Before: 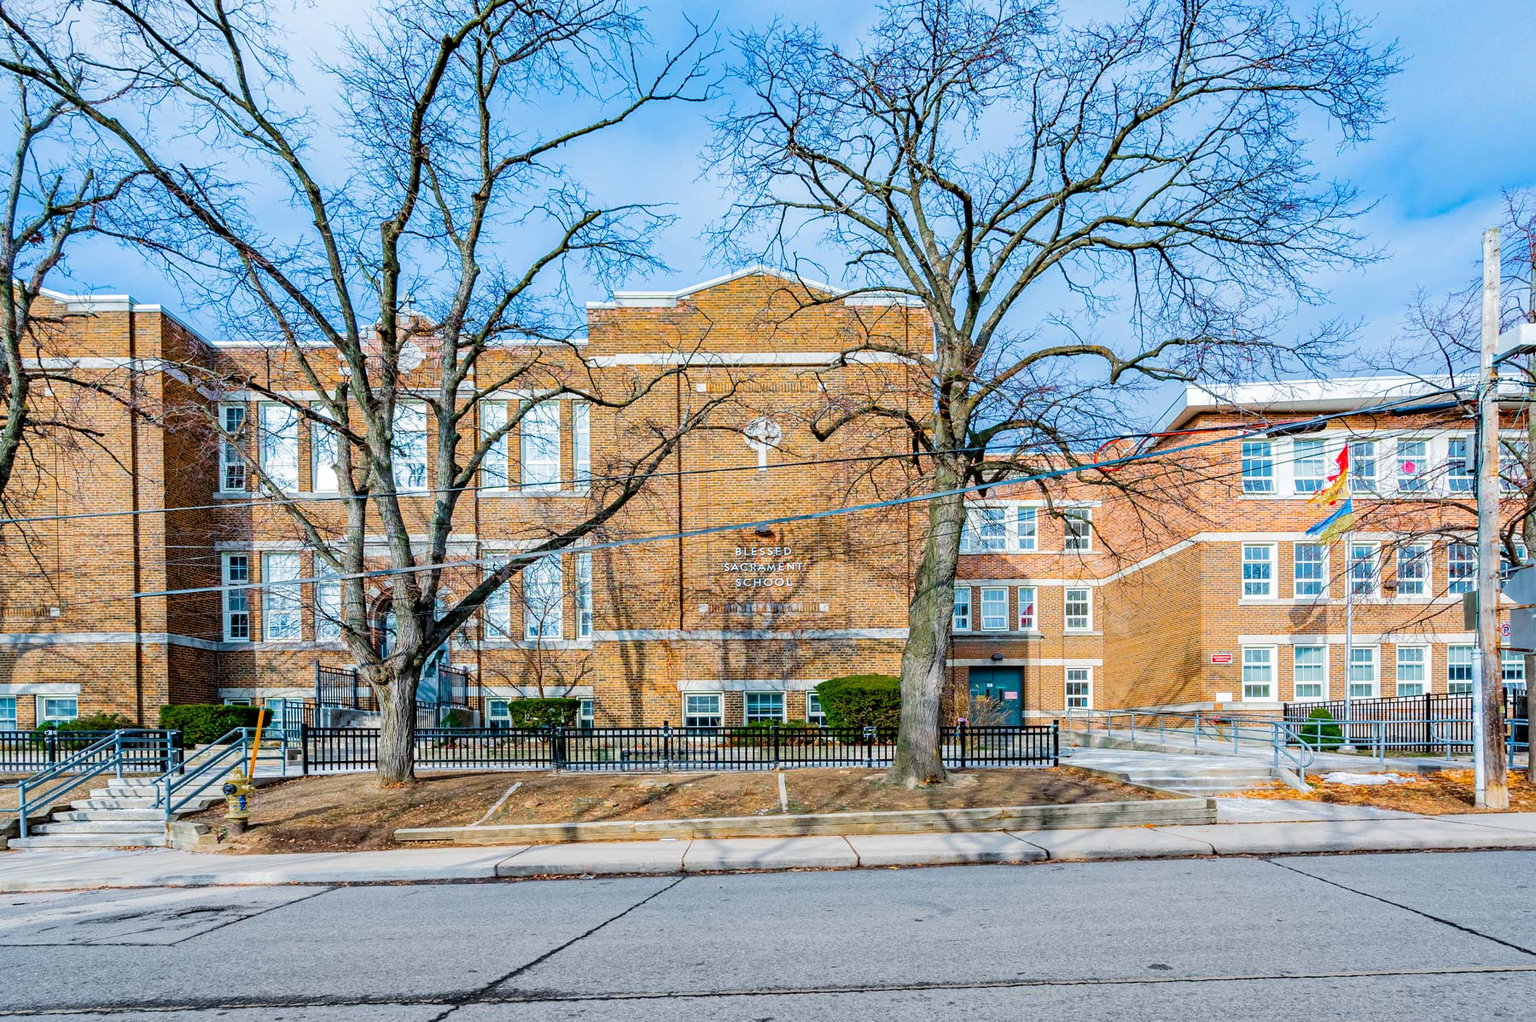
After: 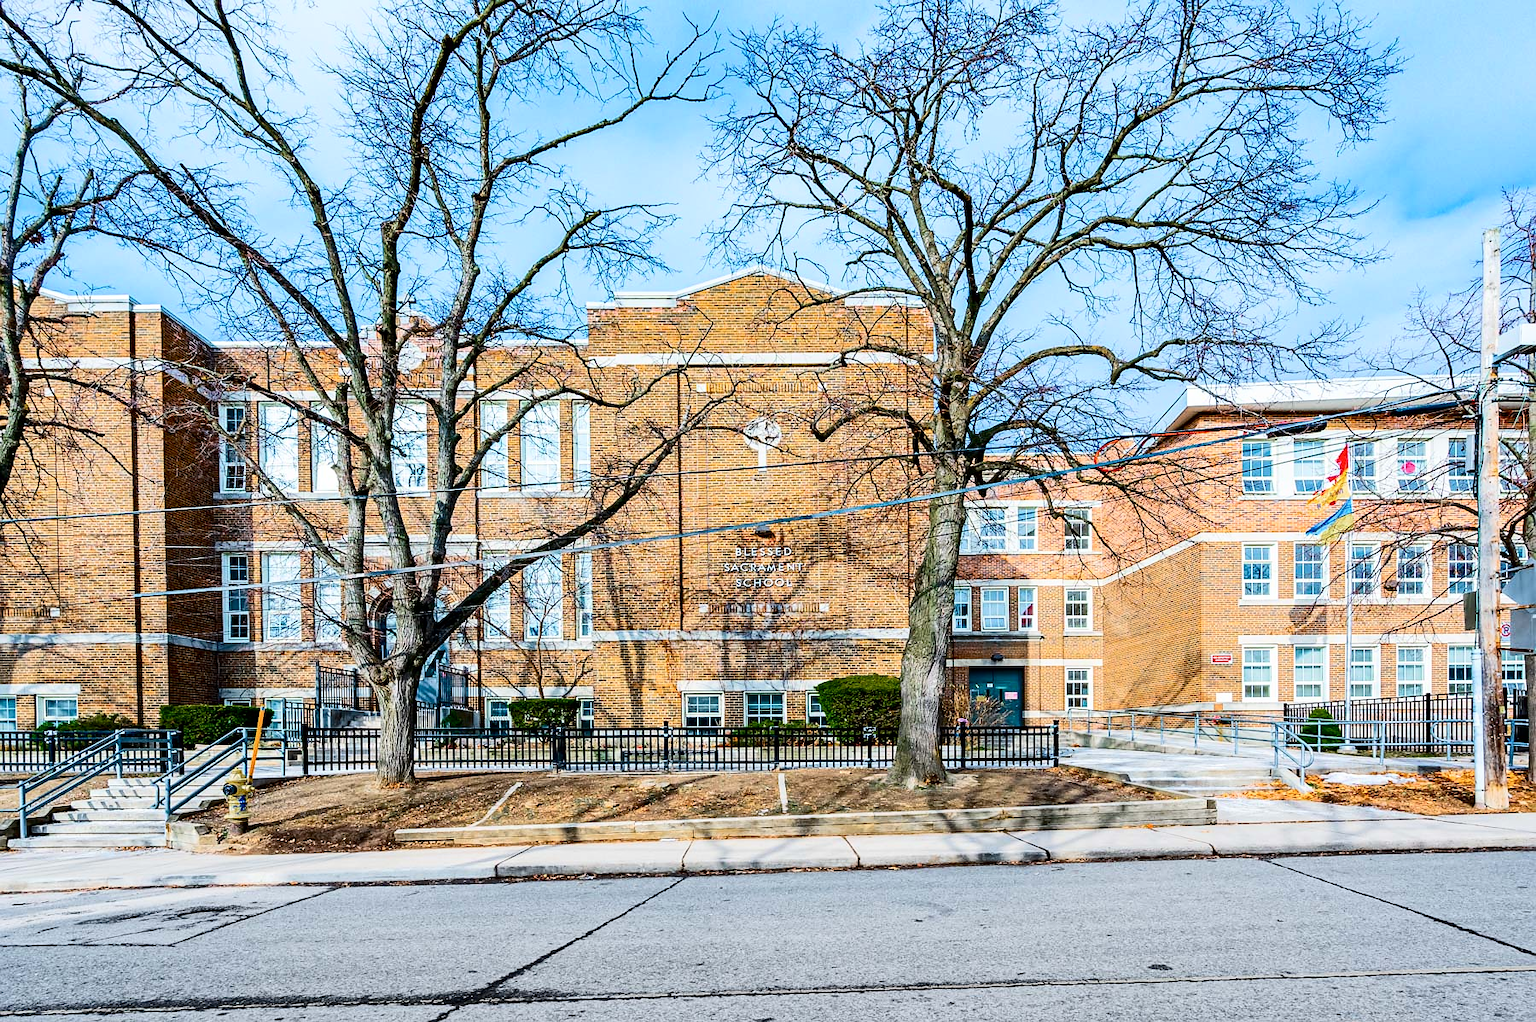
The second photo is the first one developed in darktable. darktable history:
contrast brightness saturation: contrast 0.28
sharpen: radius 1, threshold 1
